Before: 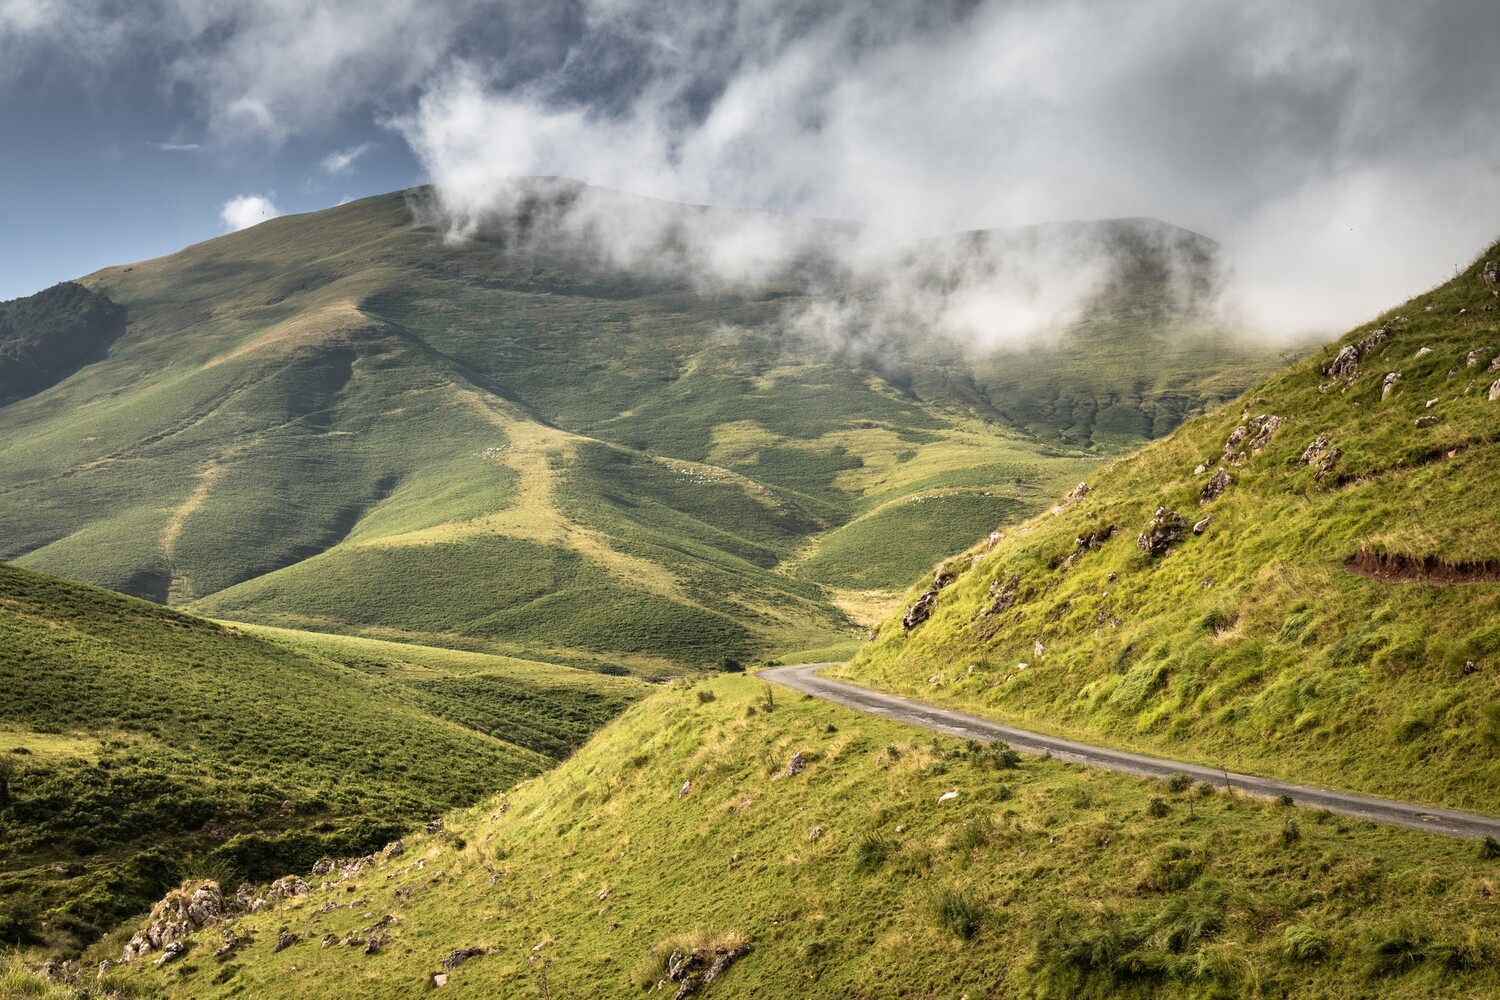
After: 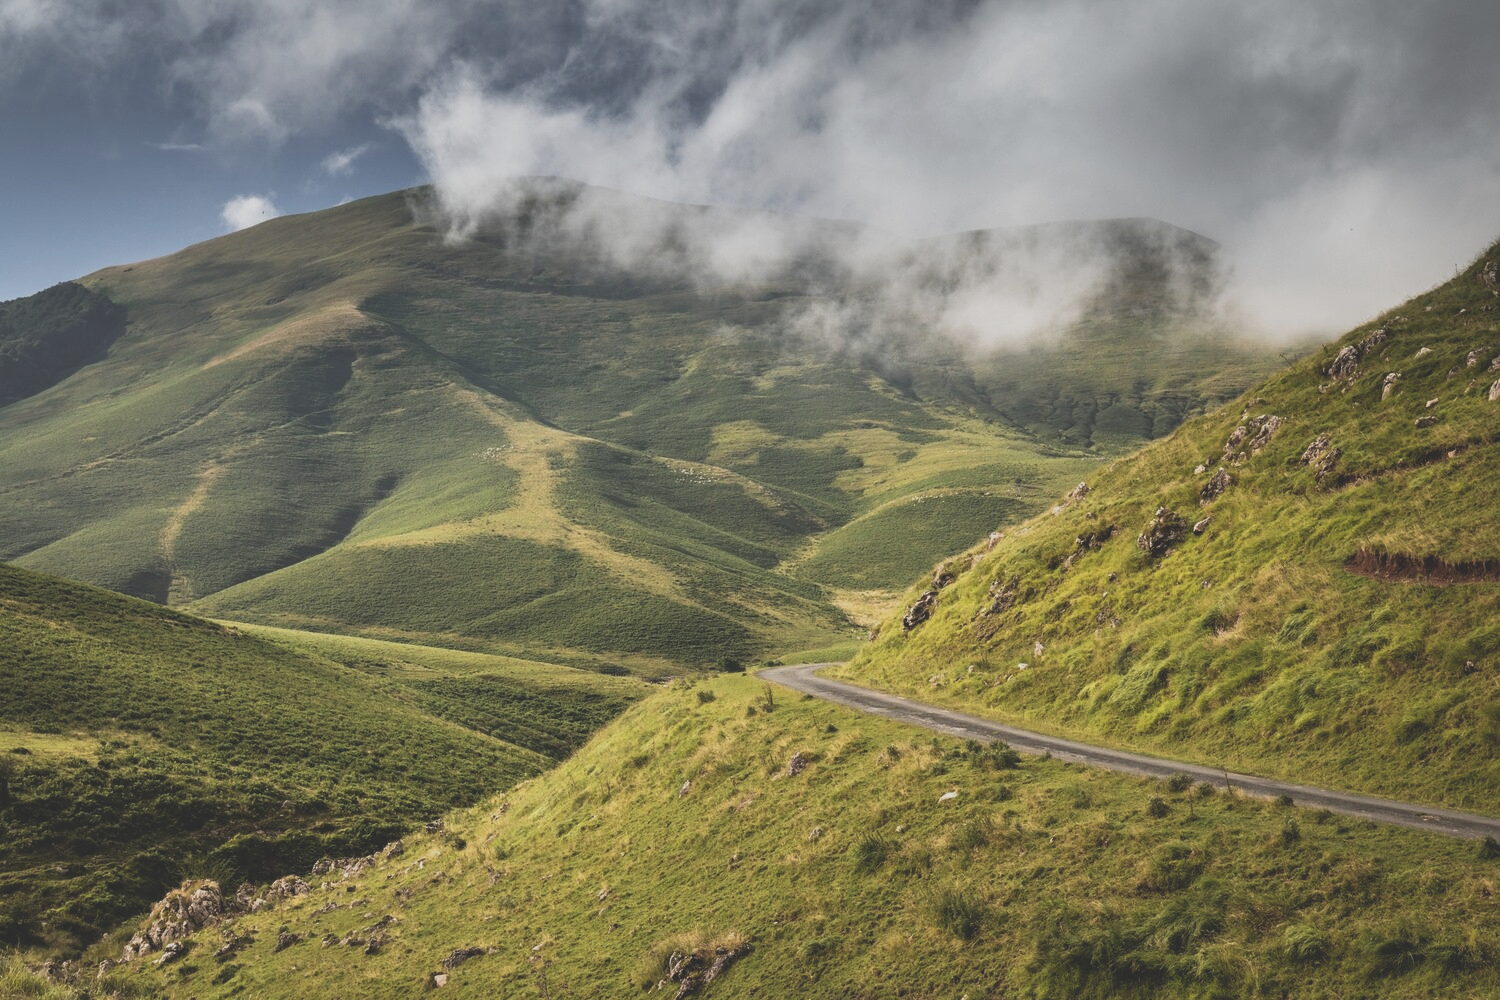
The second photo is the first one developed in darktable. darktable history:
exposure: black level correction -0.034, exposure -0.495 EV, compensate exposure bias true, compensate highlight preservation false
